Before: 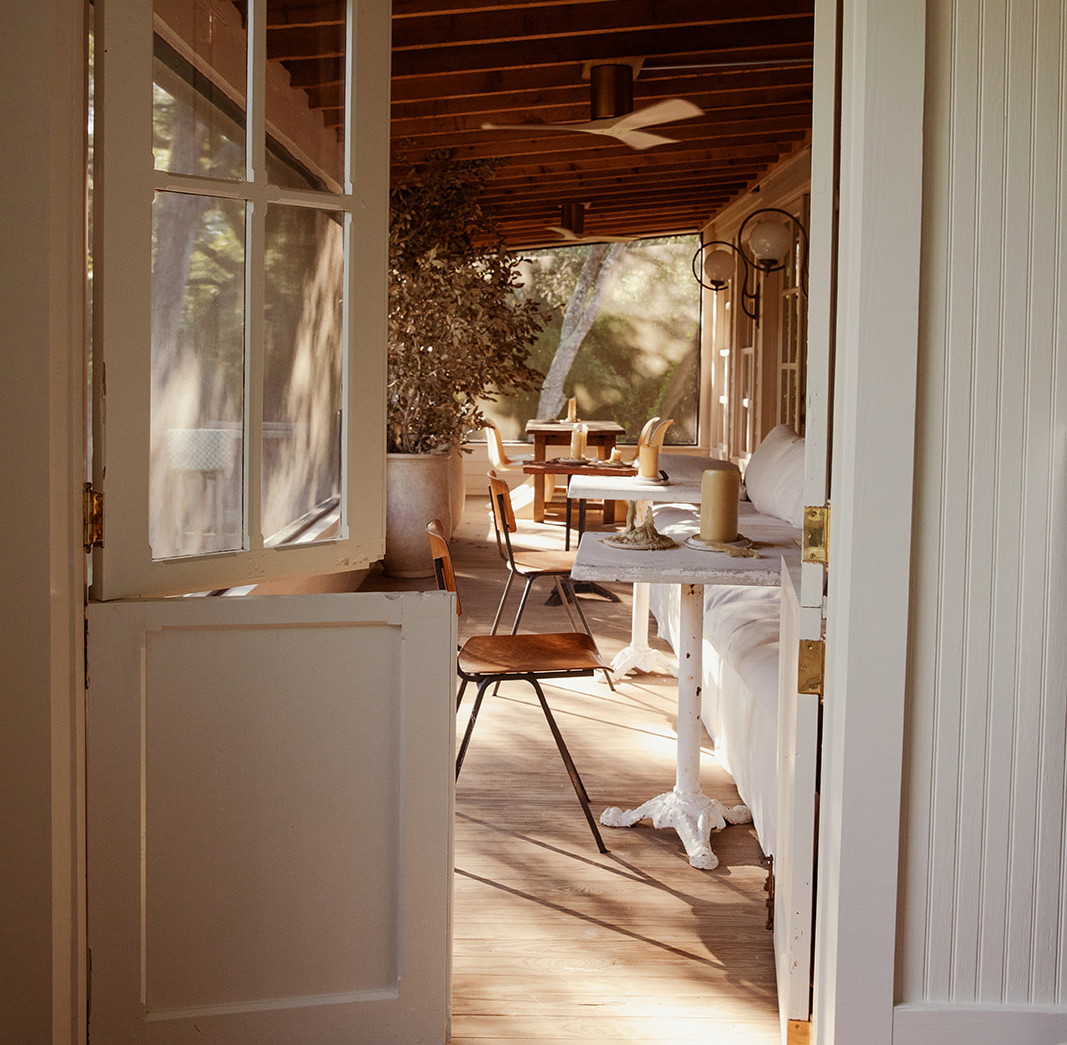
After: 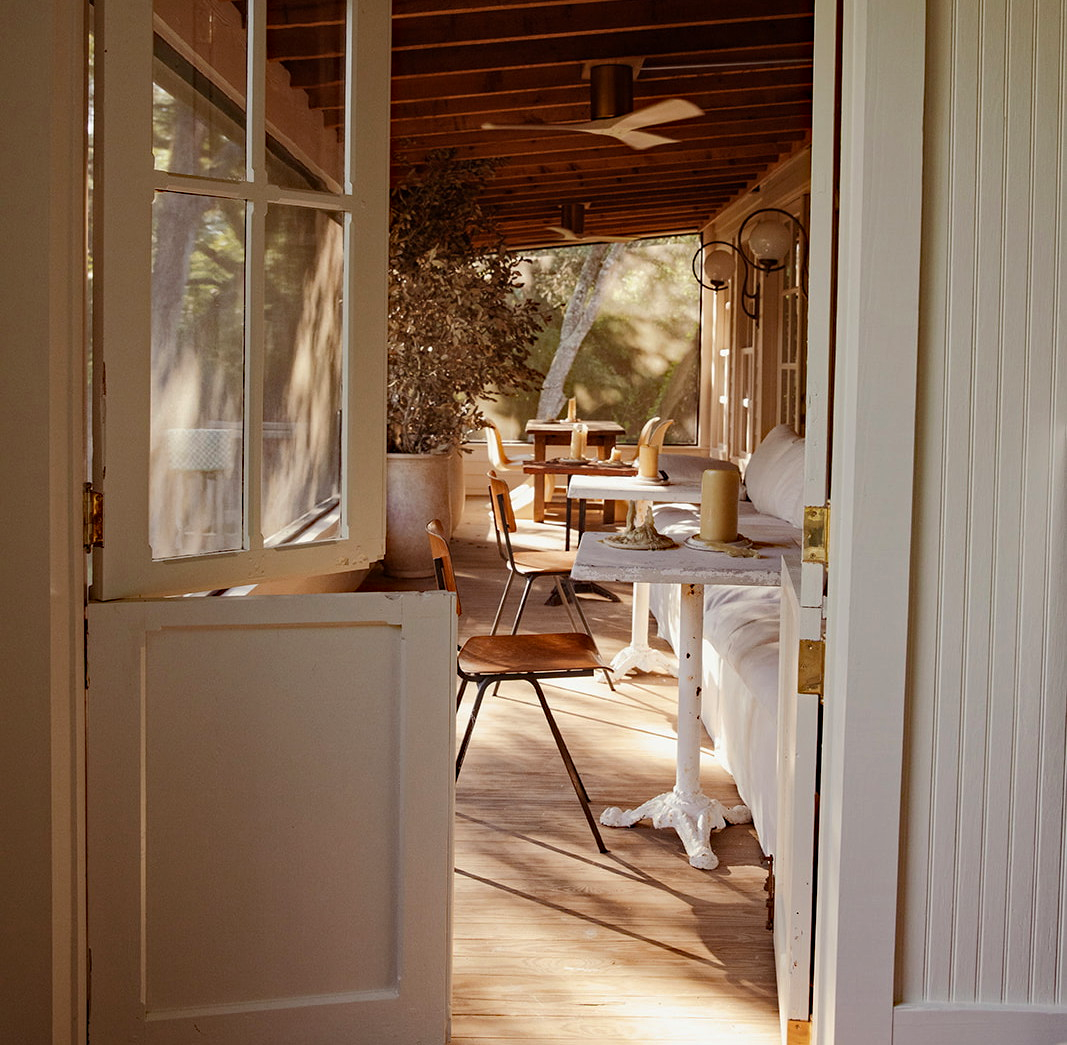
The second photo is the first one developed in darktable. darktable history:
haze removal: strength 0.281, distance 0.245, compatibility mode true, adaptive false
